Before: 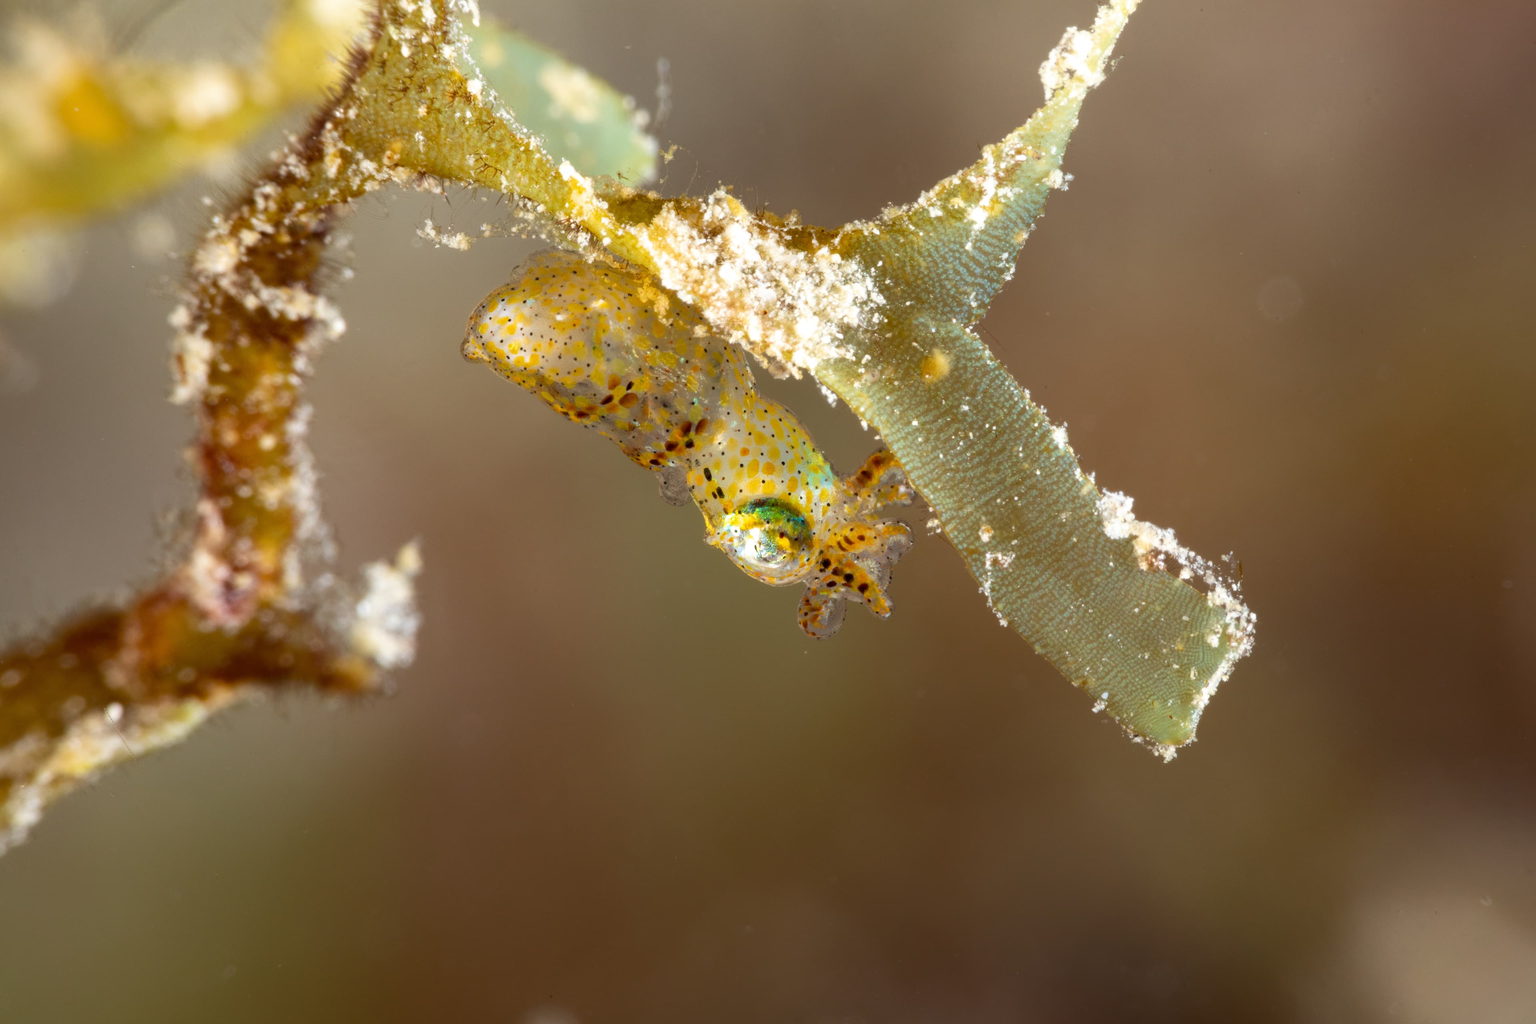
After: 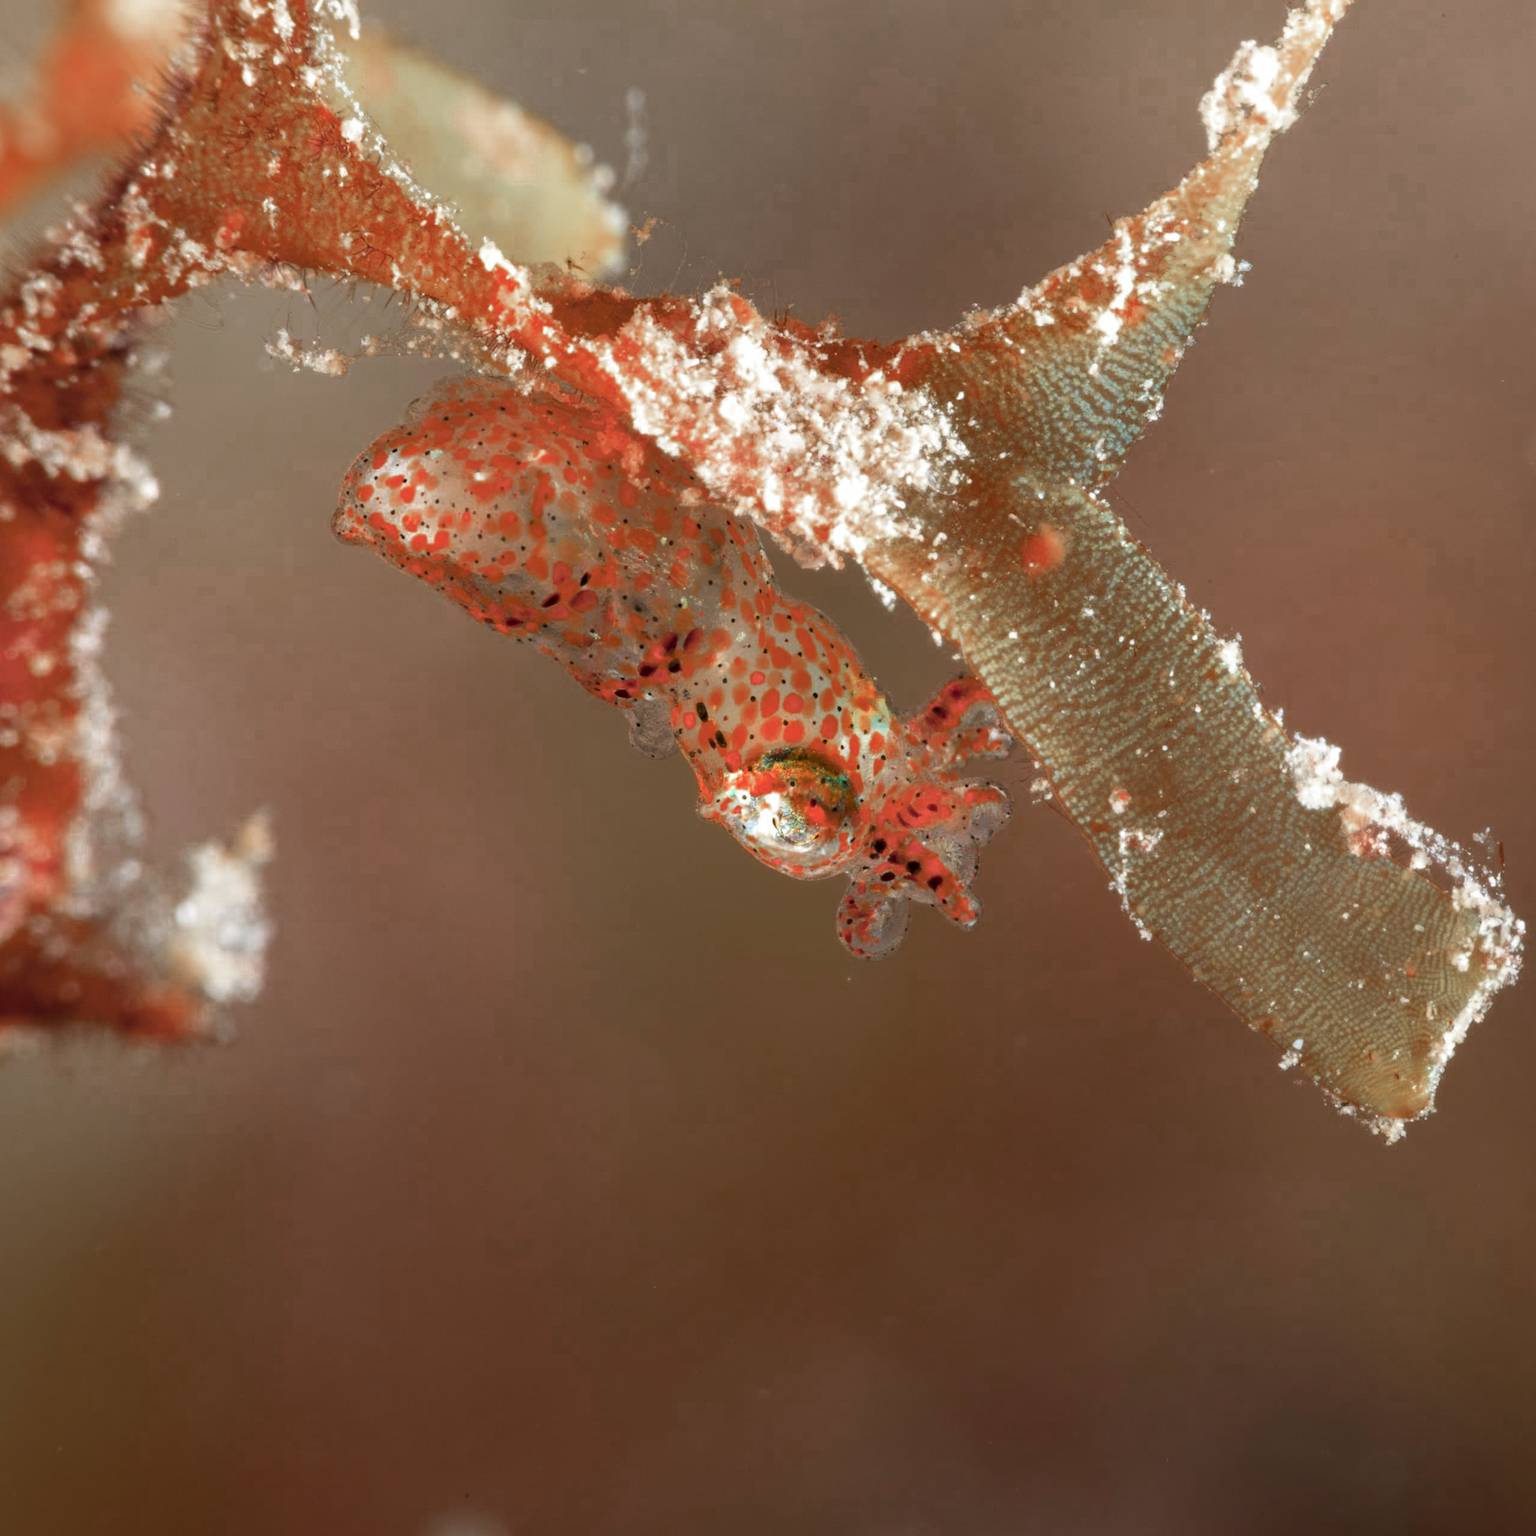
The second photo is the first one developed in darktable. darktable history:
crop and rotate: left 15.65%, right 17.693%
color zones: curves: ch0 [(0.006, 0.385) (0.143, 0.563) (0.243, 0.321) (0.352, 0.464) (0.516, 0.456) (0.625, 0.5) (0.75, 0.5) (0.875, 0.5)]; ch1 [(0, 0.5) (0.134, 0.504) (0.246, 0.463) (0.421, 0.515) (0.5, 0.56) (0.625, 0.5) (0.75, 0.5) (0.875, 0.5)]; ch2 [(0, 0.5) (0.131, 0.426) (0.307, 0.289) (0.38, 0.188) (0.513, 0.216) (0.625, 0.548) (0.75, 0.468) (0.838, 0.396) (0.971, 0.311)]
